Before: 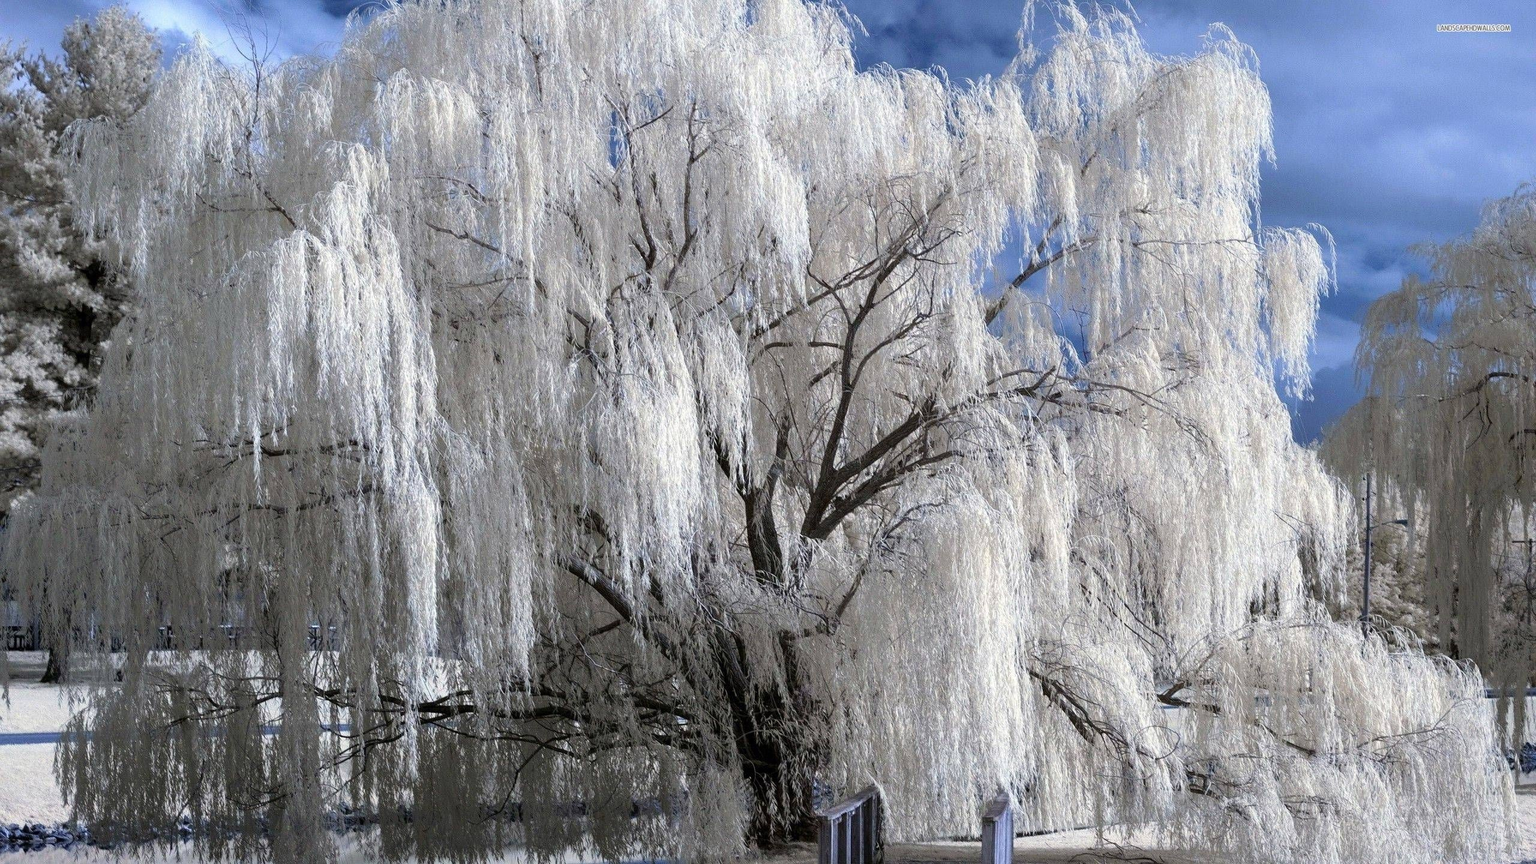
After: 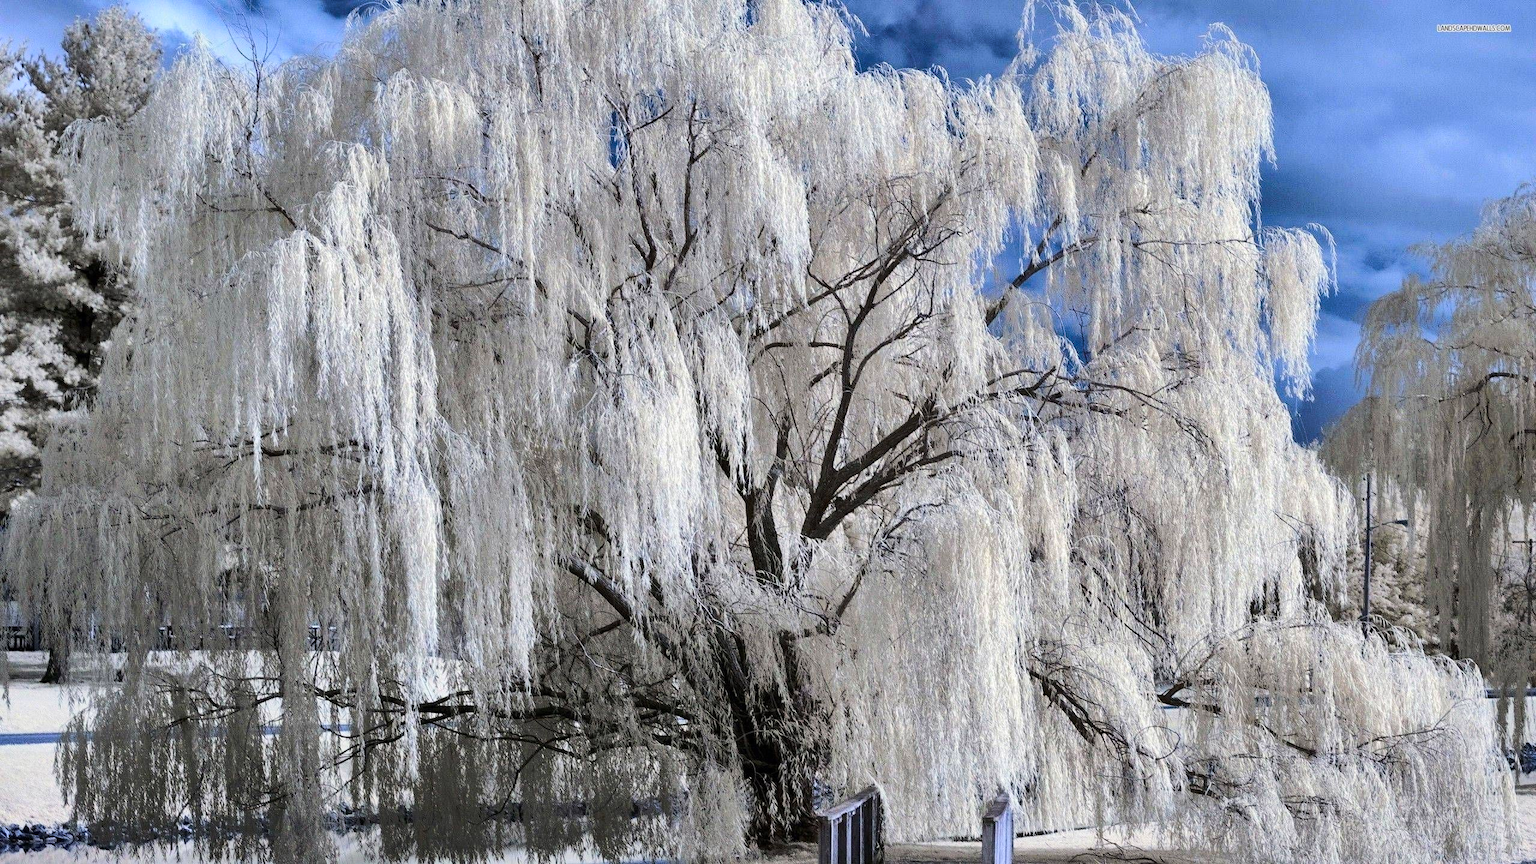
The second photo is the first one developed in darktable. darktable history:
shadows and highlights: radius 108.52, shadows 44.07, highlights -67.8, low approximation 0.01, soften with gaussian
rgb curve: curves: ch0 [(0, 0) (0.284, 0.292) (0.505, 0.644) (1, 1)]; ch1 [(0, 0) (0.284, 0.292) (0.505, 0.644) (1, 1)]; ch2 [(0, 0) (0.284, 0.292) (0.505, 0.644) (1, 1)], compensate middle gray true
